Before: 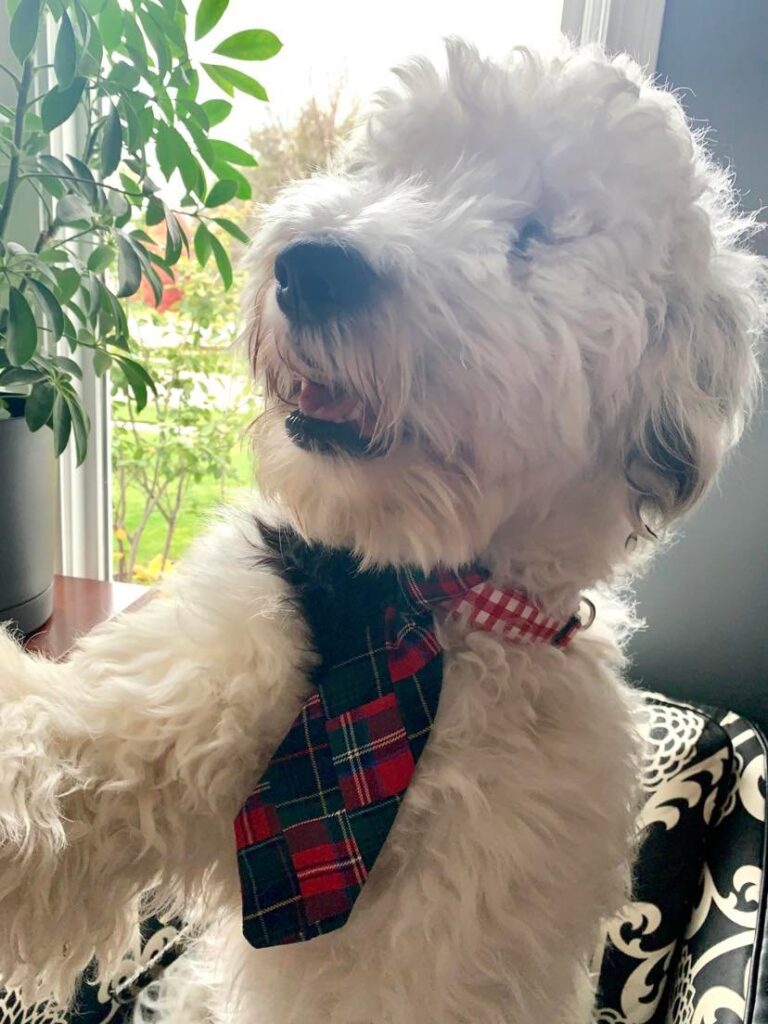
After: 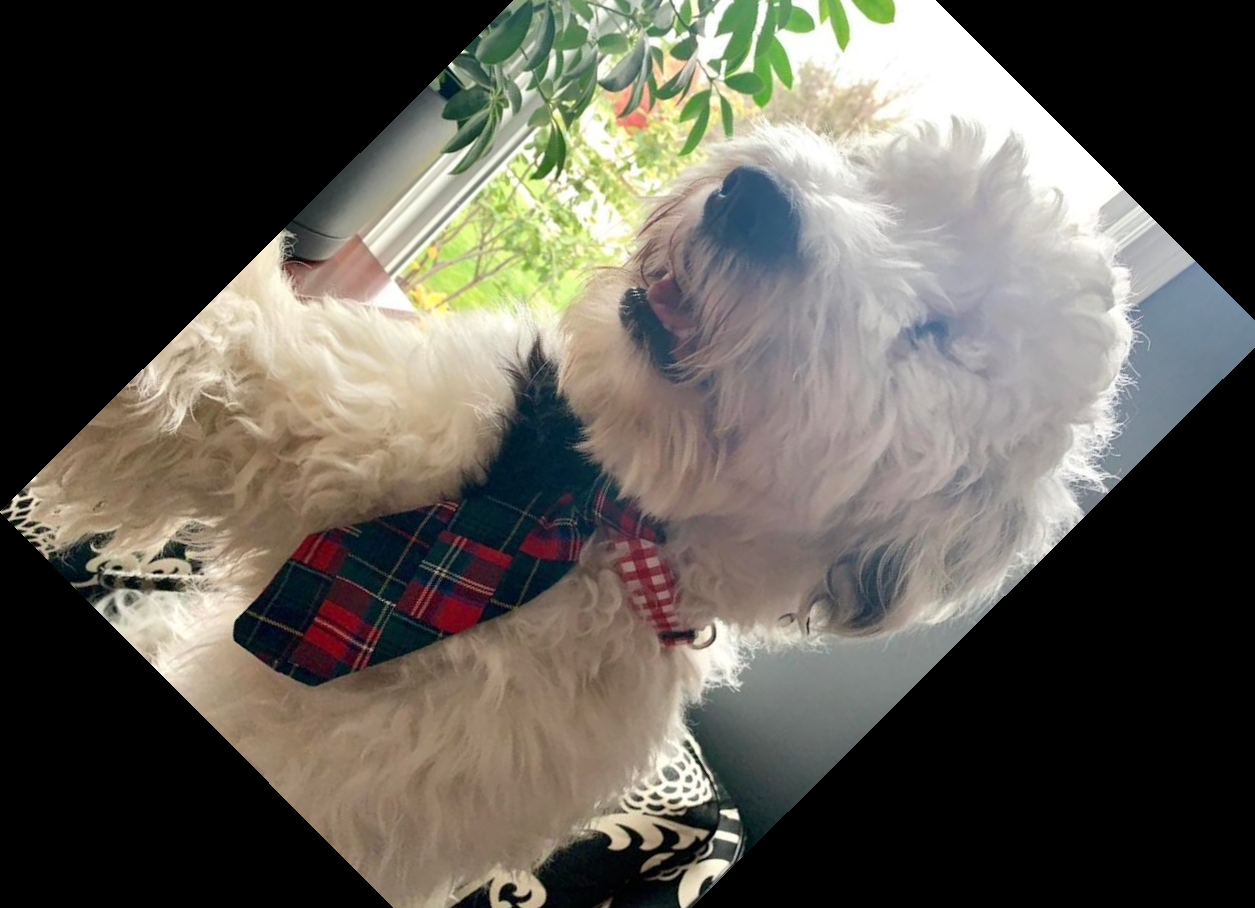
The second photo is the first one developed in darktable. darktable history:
crop and rotate: angle -45.13°, top 16.62%, right 0.962%, bottom 11.642%
